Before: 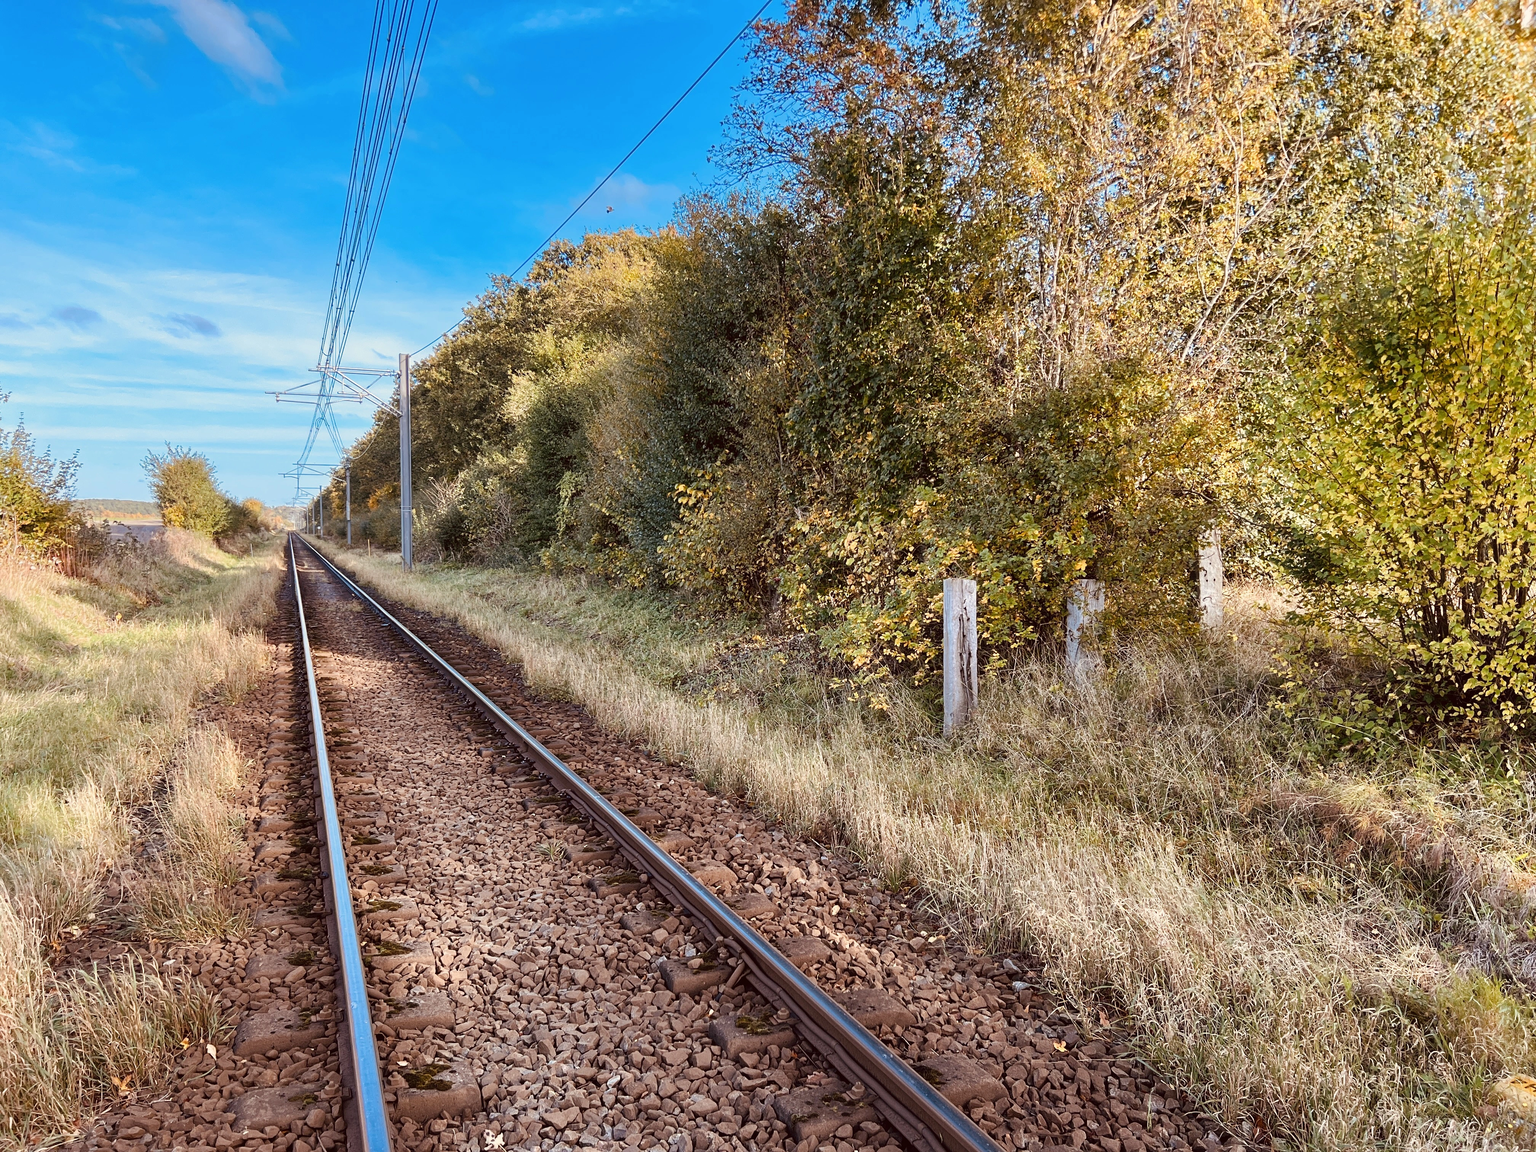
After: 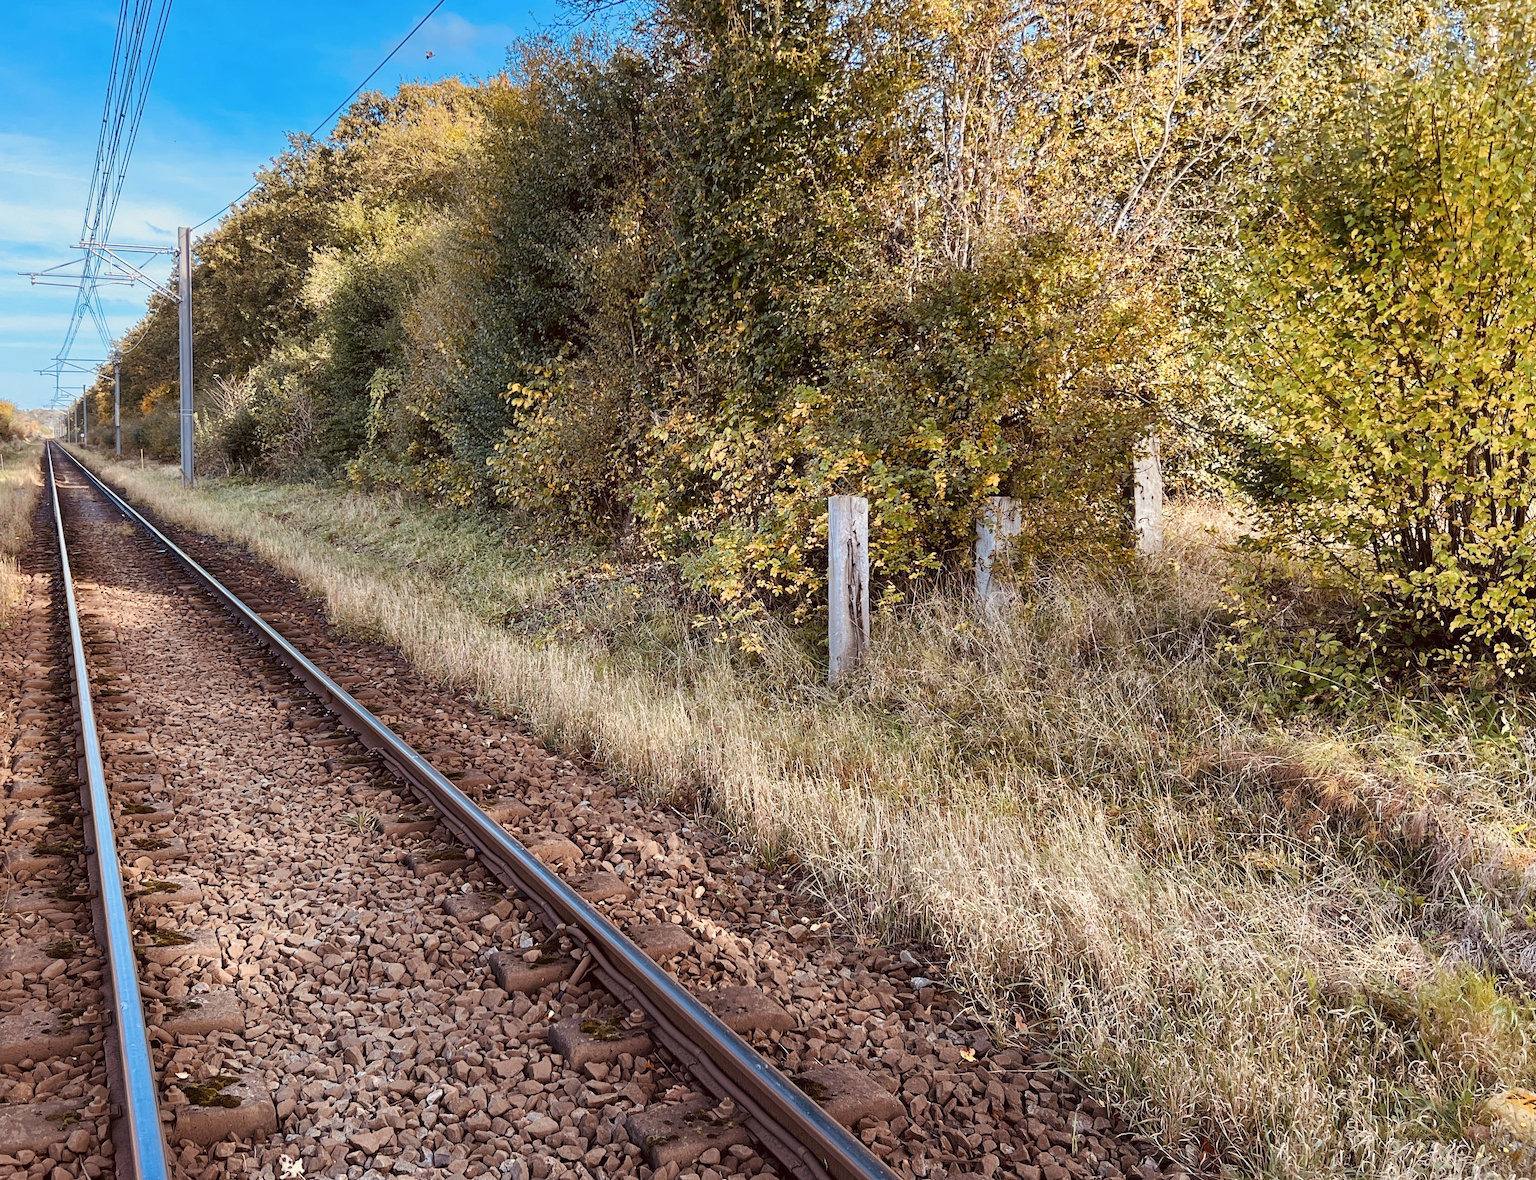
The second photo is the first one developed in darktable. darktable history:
crop: left 16.315%, top 14.246%
color balance rgb: linear chroma grading › global chroma 1.5%, linear chroma grading › mid-tones -1%, perceptual saturation grading › global saturation -3%, perceptual saturation grading › shadows -2%
